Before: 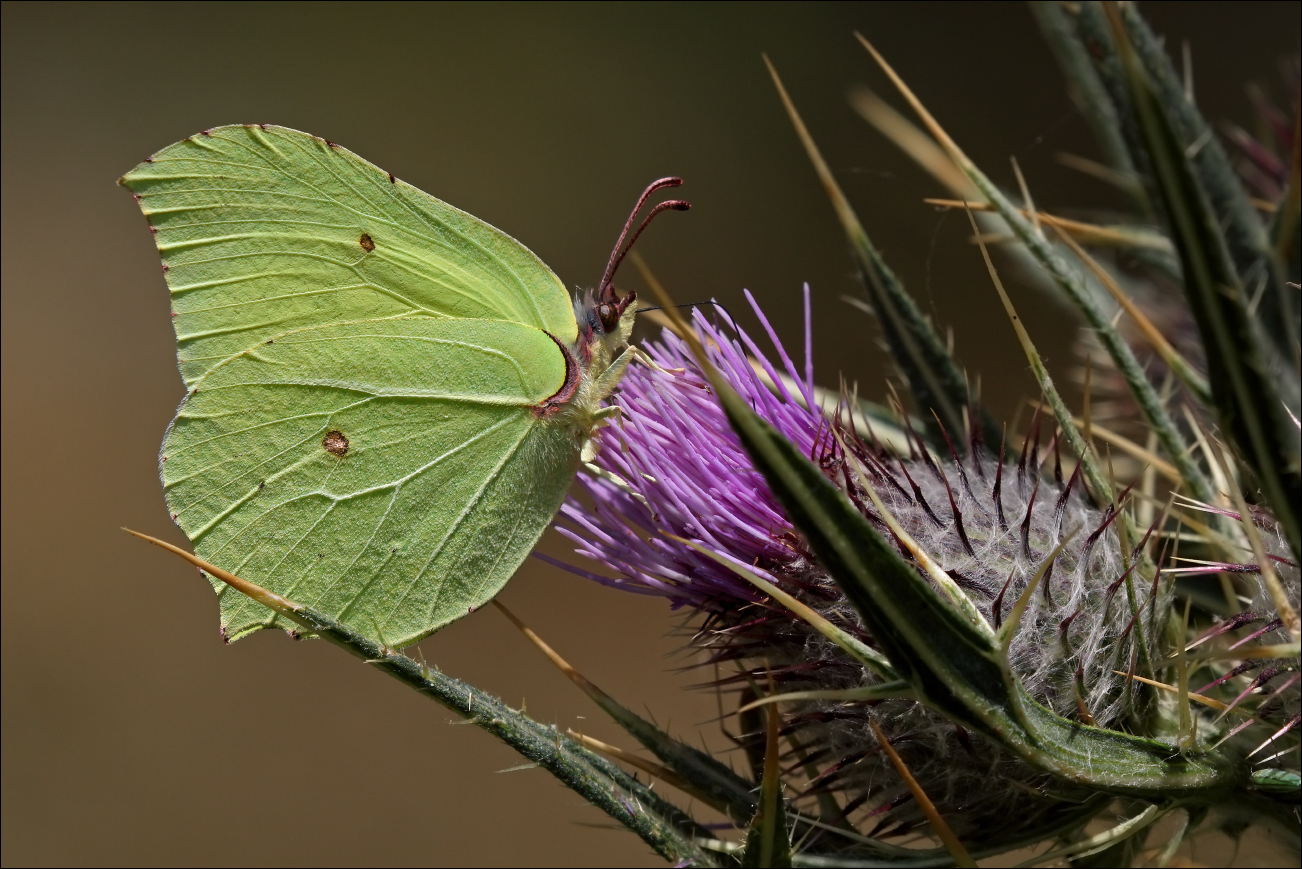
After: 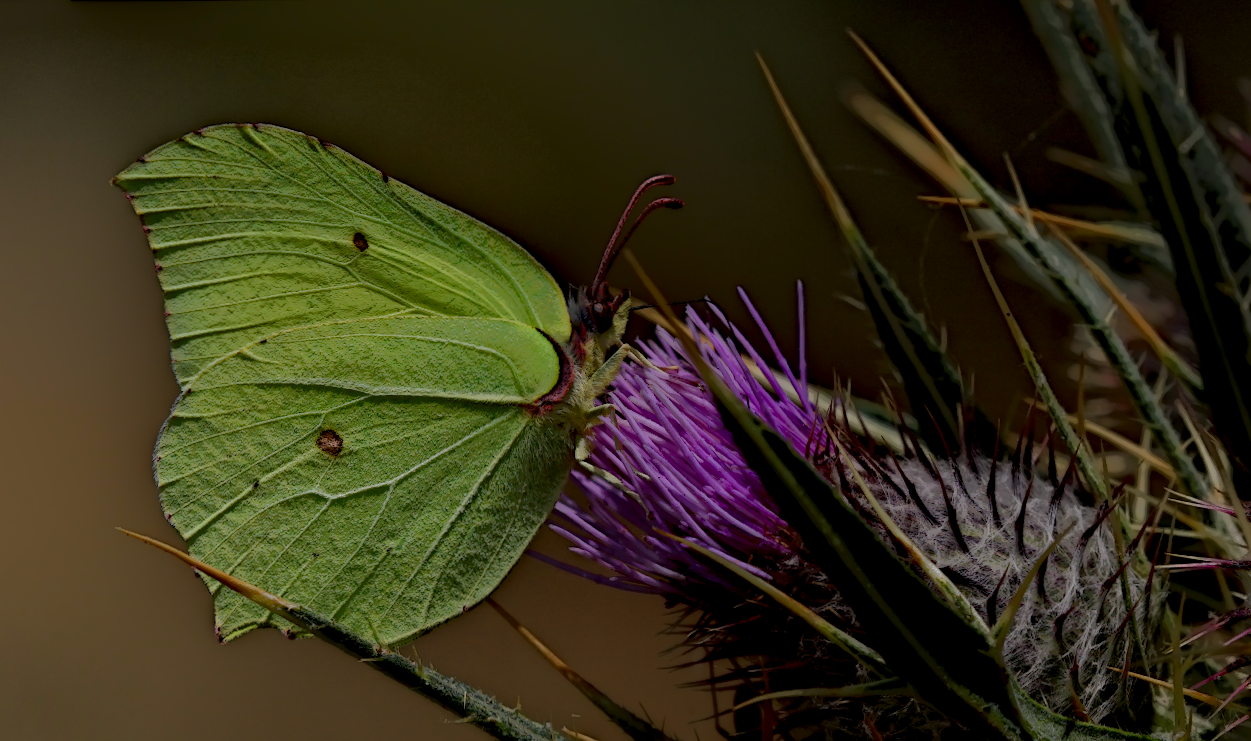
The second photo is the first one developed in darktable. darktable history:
local contrast: highlights 0%, shadows 198%, detail 164%, midtone range 0.001
crop and rotate: angle 0.2°, left 0.275%, right 3.127%, bottom 14.18%
